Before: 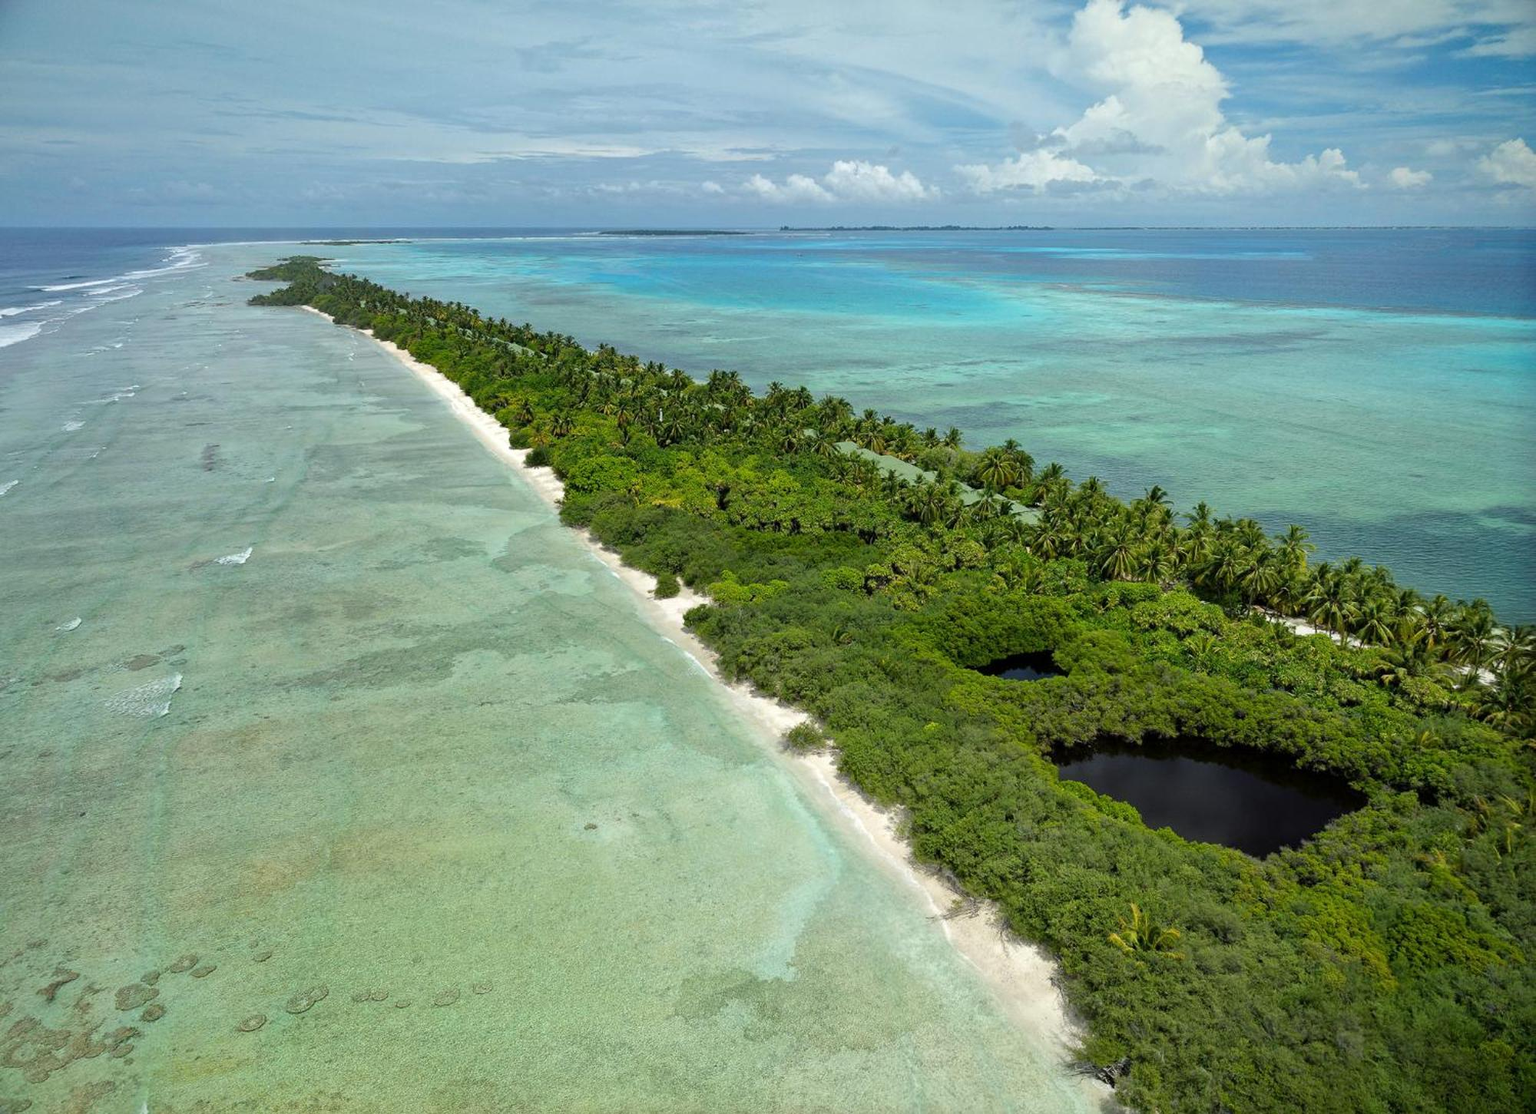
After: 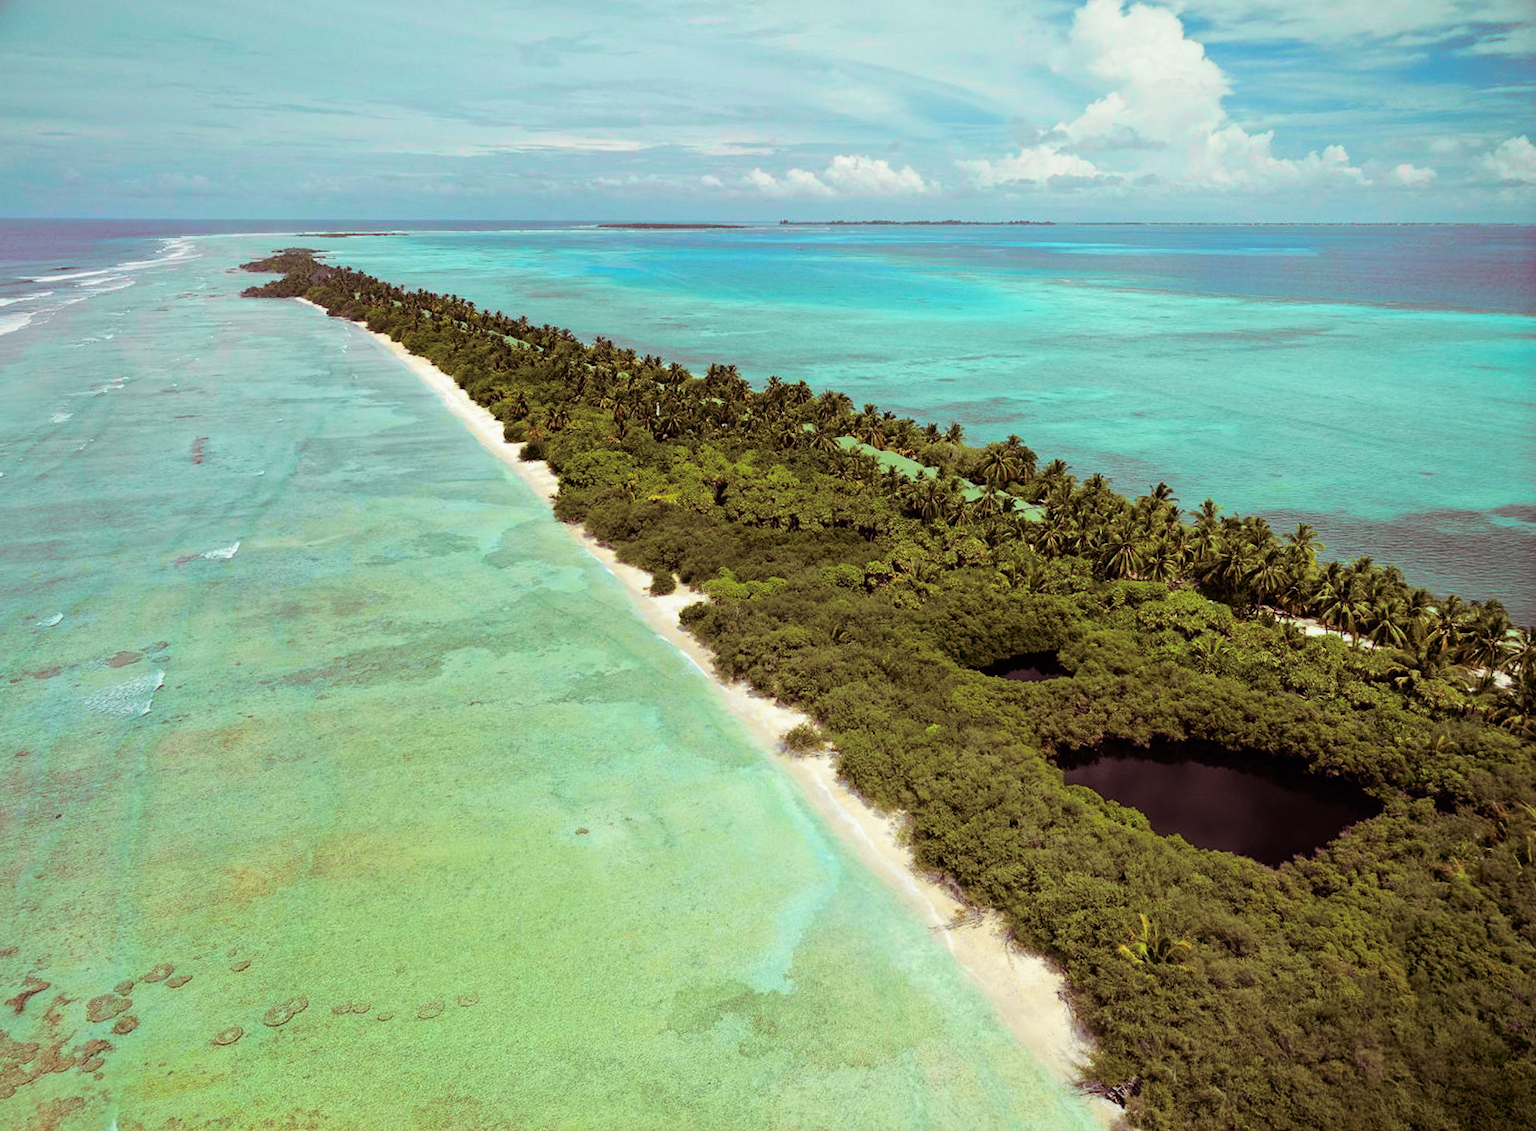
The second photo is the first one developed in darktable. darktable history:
rotate and perspective: rotation 0.226°, lens shift (vertical) -0.042, crop left 0.023, crop right 0.982, crop top 0.006, crop bottom 0.994
split-toning: on, module defaults
tone curve: curves: ch0 [(0, 0) (0.071, 0.047) (0.266, 0.26) (0.491, 0.552) (0.753, 0.818) (1, 0.983)]; ch1 [(0, 0) (0.346, 0.307) (0.408, 0.369) (0.463, 0.443) (0.482, 0.493) (0.502, 0.5) (0.517, 0.518) (0.546, 0.576) (0.588, 0.643) (0.651, 0.709) (1, 1)]; ch2 [(0, 0) (0.346, 0.34) (0.434, 0.46) (0.485, 0.494) (0.5, 0.494) (0.517, 0.503) (0.535, 0.545) (0.583, 0.634) (0.625, 0.686) (1, 1)], color space Lab, independent channels, preserve colors none
